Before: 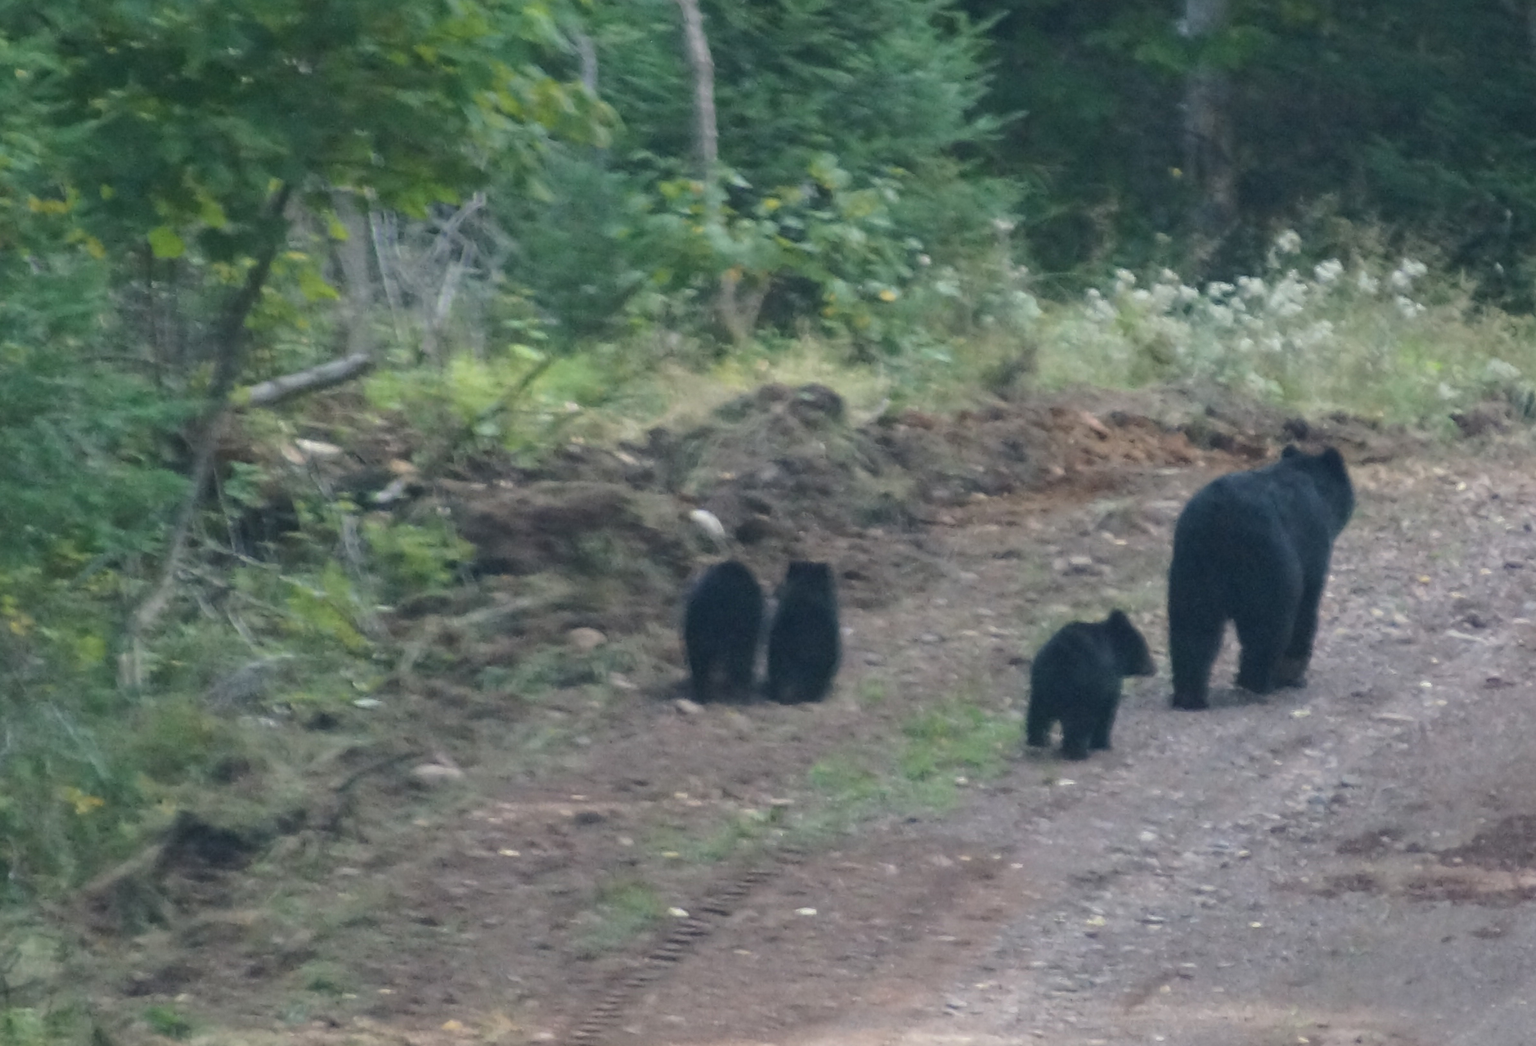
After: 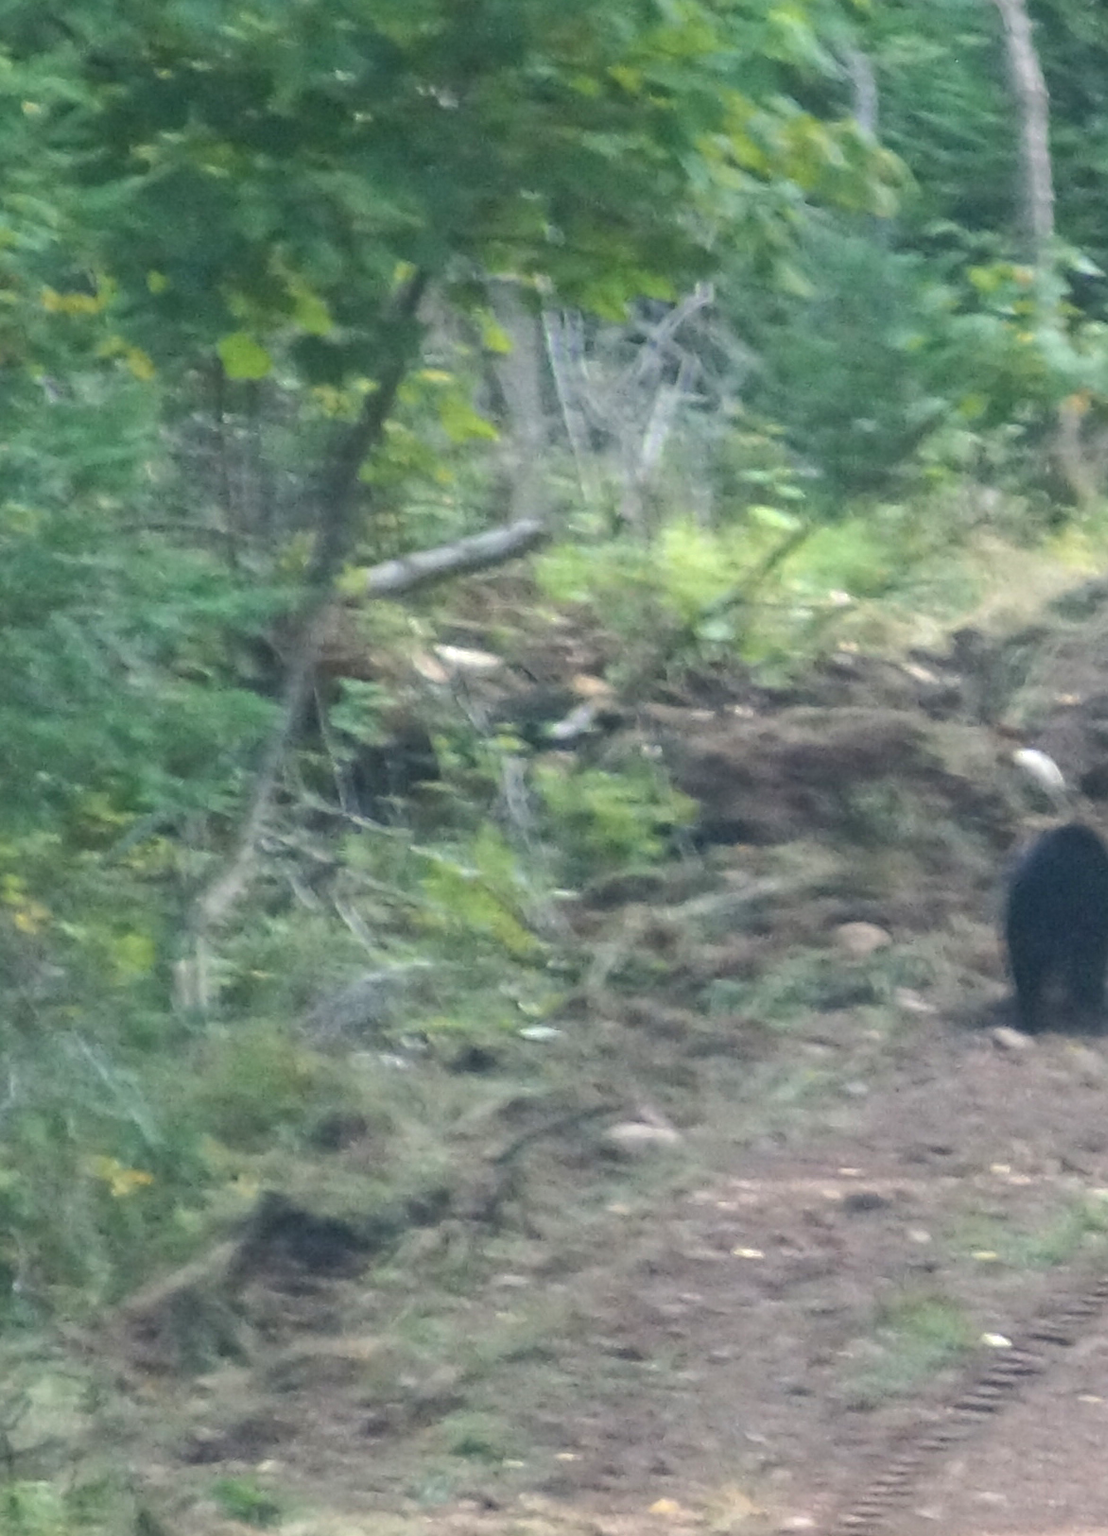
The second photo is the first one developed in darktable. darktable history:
crop and rotate: left 0%, top 0%, right 50.845%
tone equalizer: on, module defaults
exposure: exposure 0.669 EV, compensate highlight preservation false
